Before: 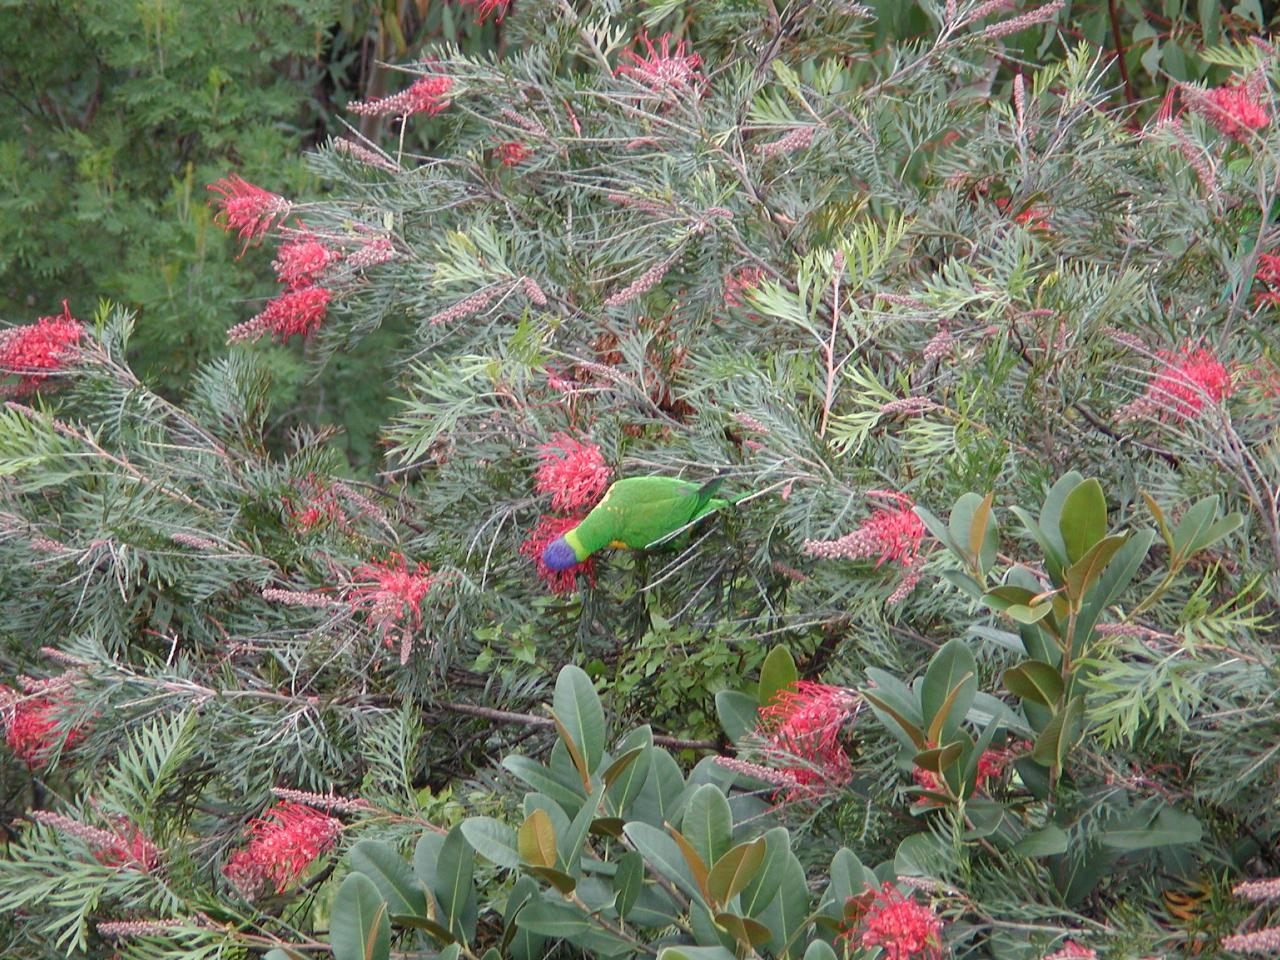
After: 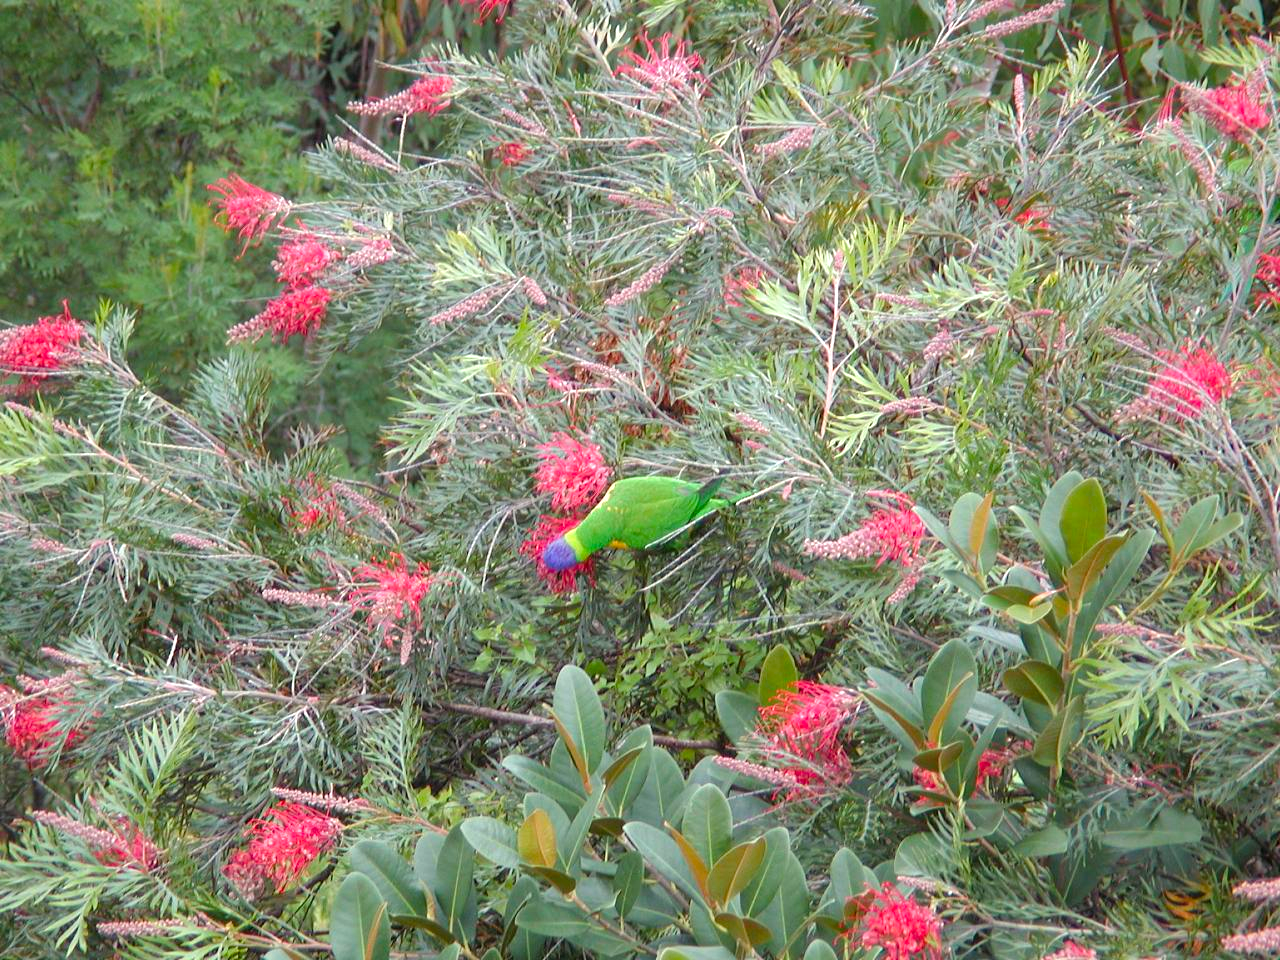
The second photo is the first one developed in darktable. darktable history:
color balance rgb: linear chroma grading › global chroma -14.509%, perceptual saturation grading › global saturation 29.978%, perceptual brilliance grading › global brilliance 10.26%, perceptual brilliance grading › shadows 14.687%, global vibrance 20.575%
